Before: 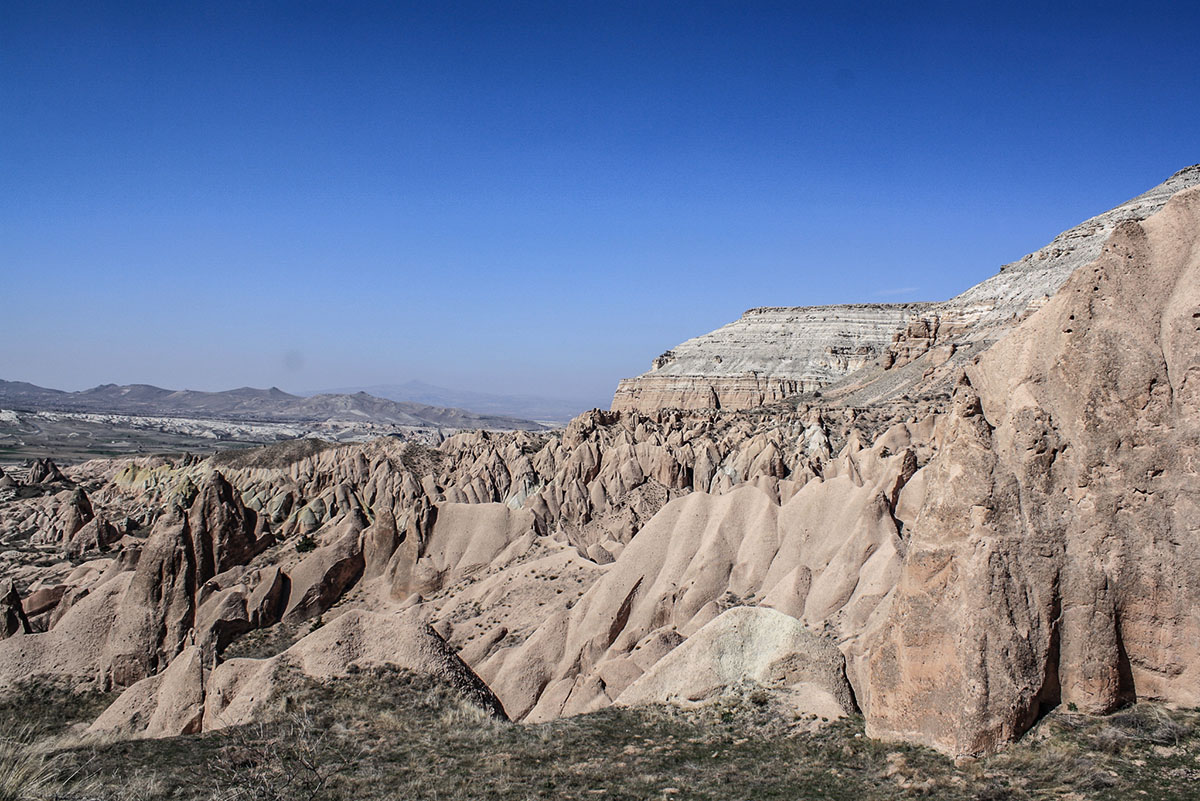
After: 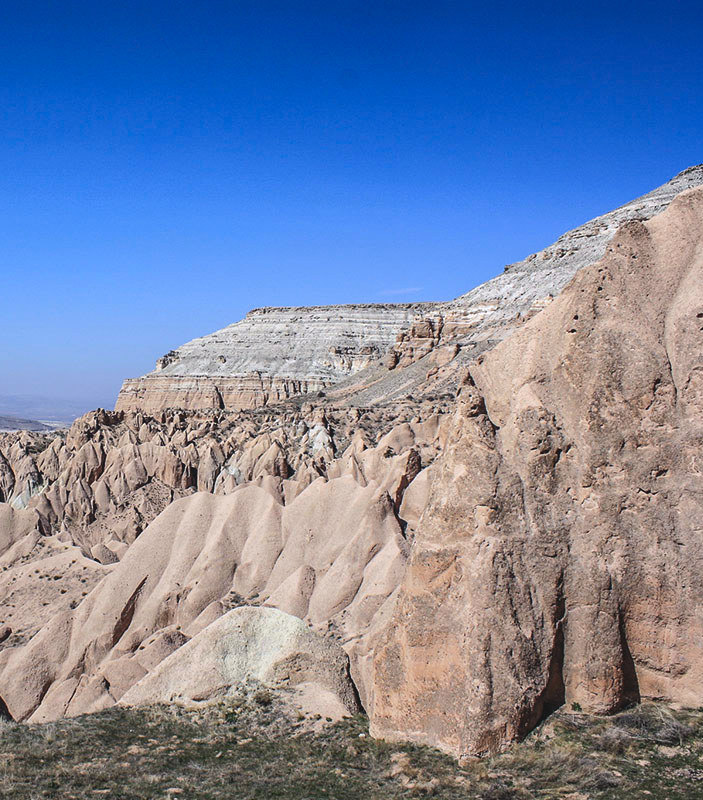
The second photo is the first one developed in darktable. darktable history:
exposure: black level correction -0.008, exposure 0.067 EV, compensate highlight preservation false
crop: left 41.402%
color balance rgb: perceptual saturation grading › global saturation 20%, global vibrance 20%
white balance: red 0.983, blue 1.036
